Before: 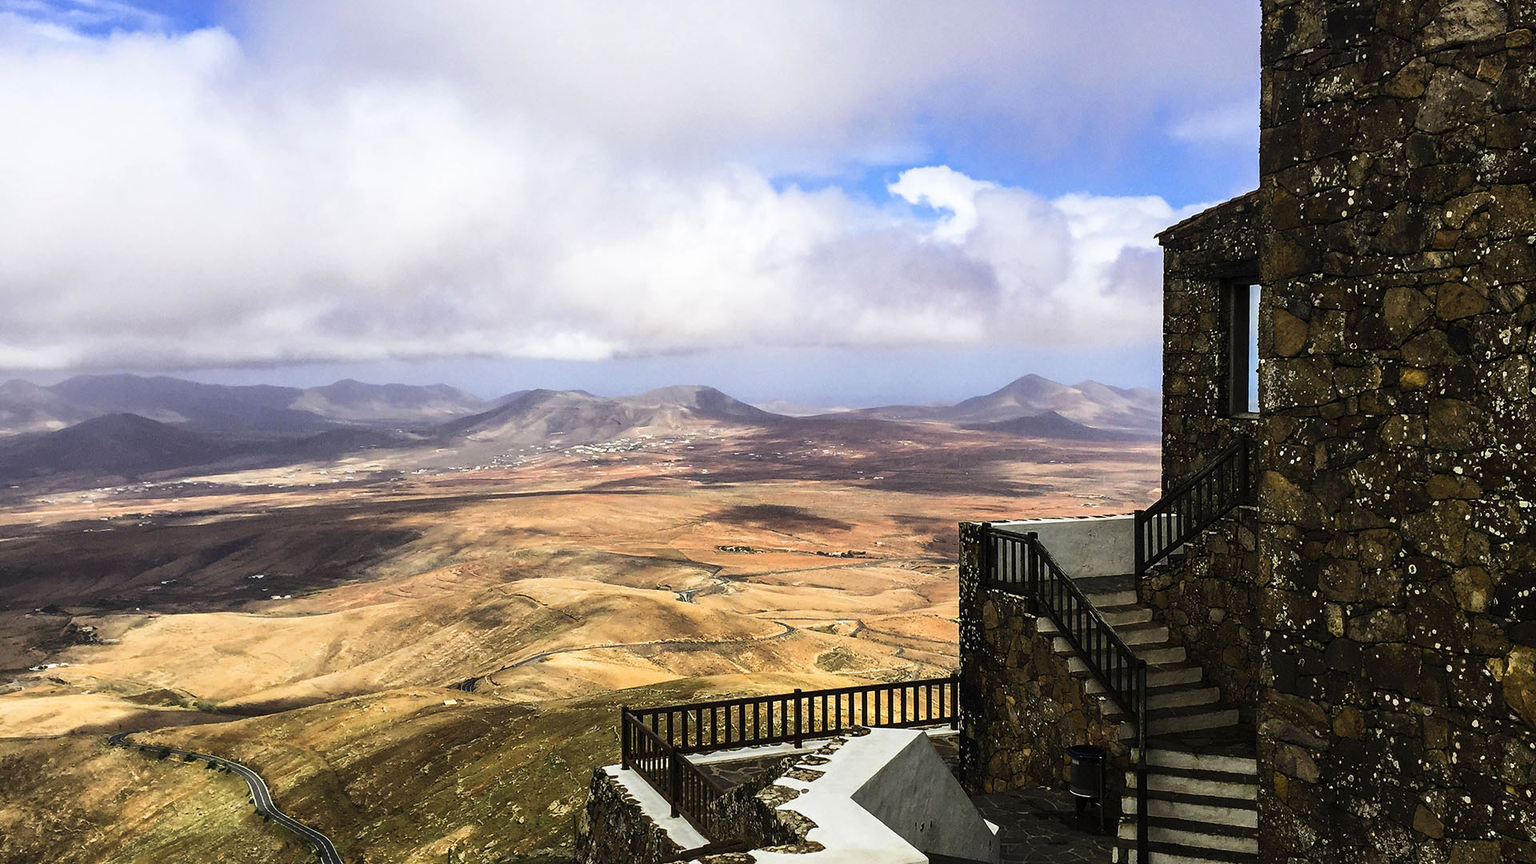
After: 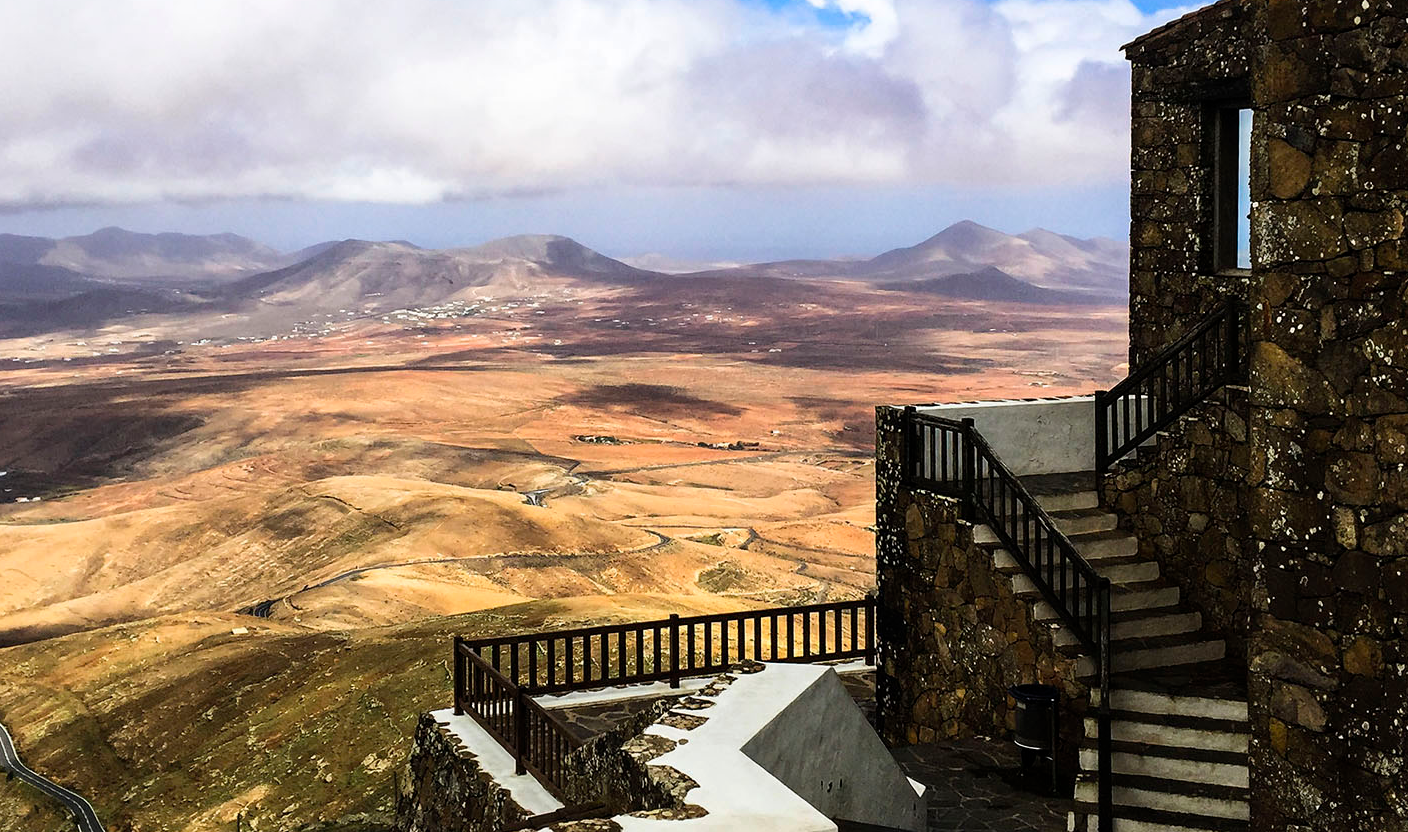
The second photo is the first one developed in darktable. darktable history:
crop: left 16.823%, top 22.902%, right 9.08%
